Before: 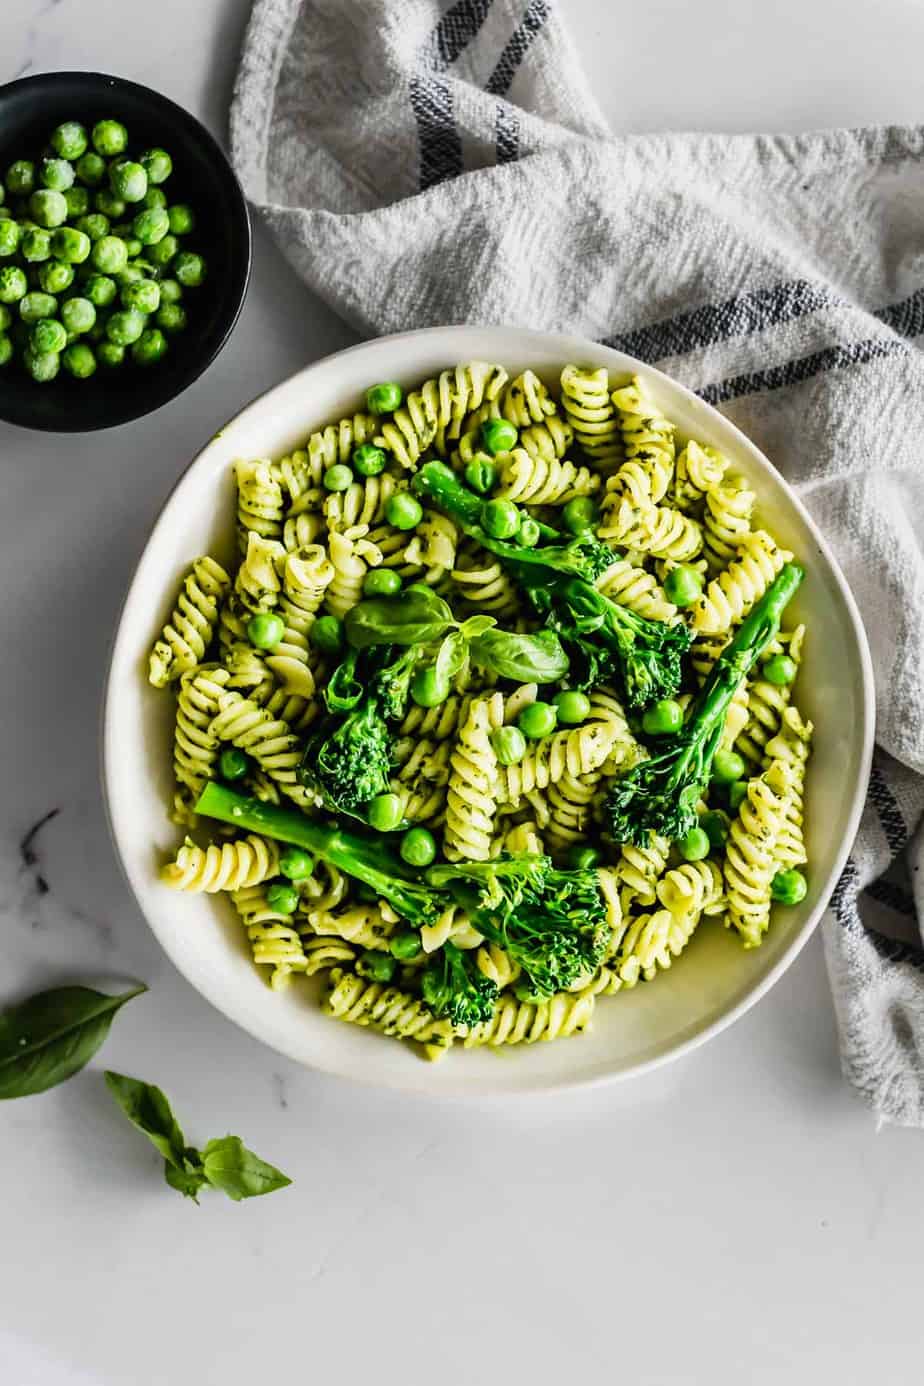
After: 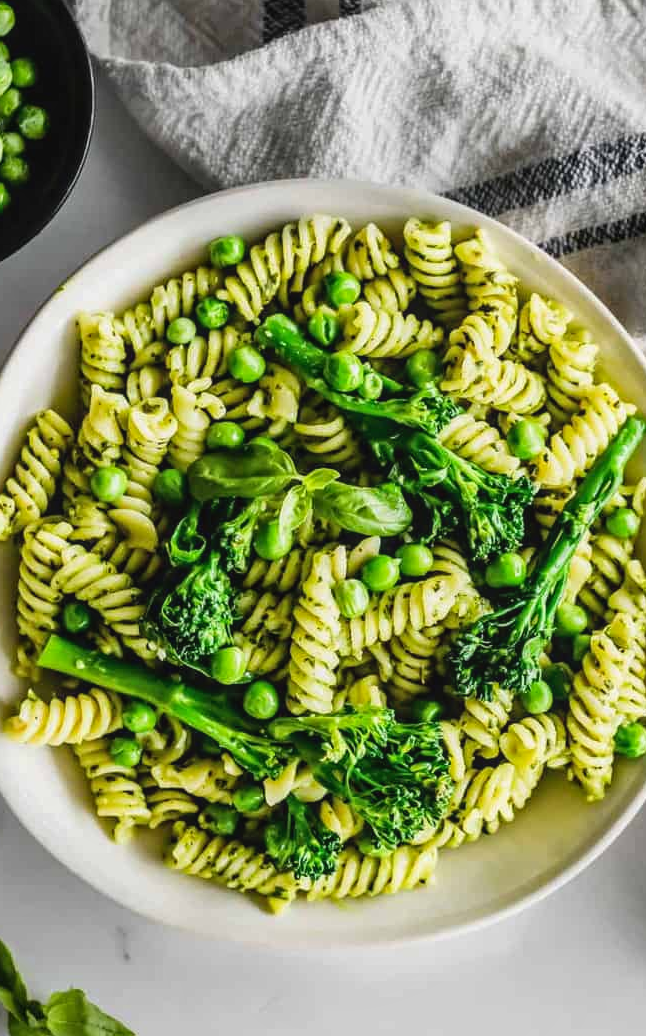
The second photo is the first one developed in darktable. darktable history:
local contrast: detail 110%
crop and rotate: left 17.046%, top 10.659%, right 12.989%, bottom 14.553%
